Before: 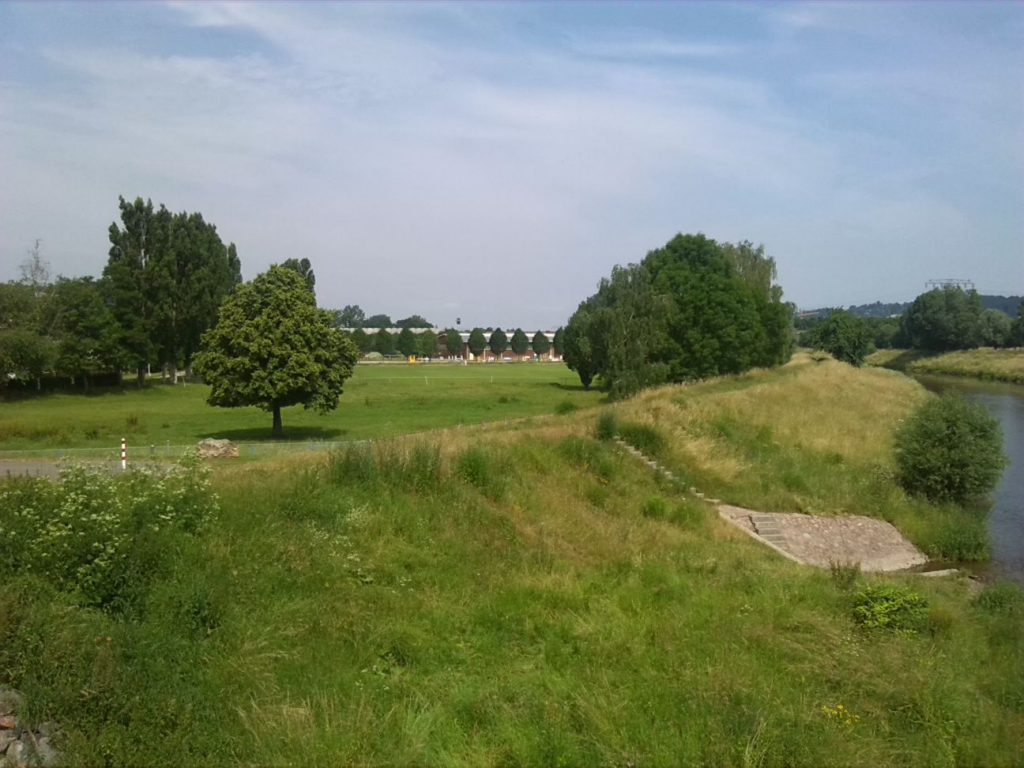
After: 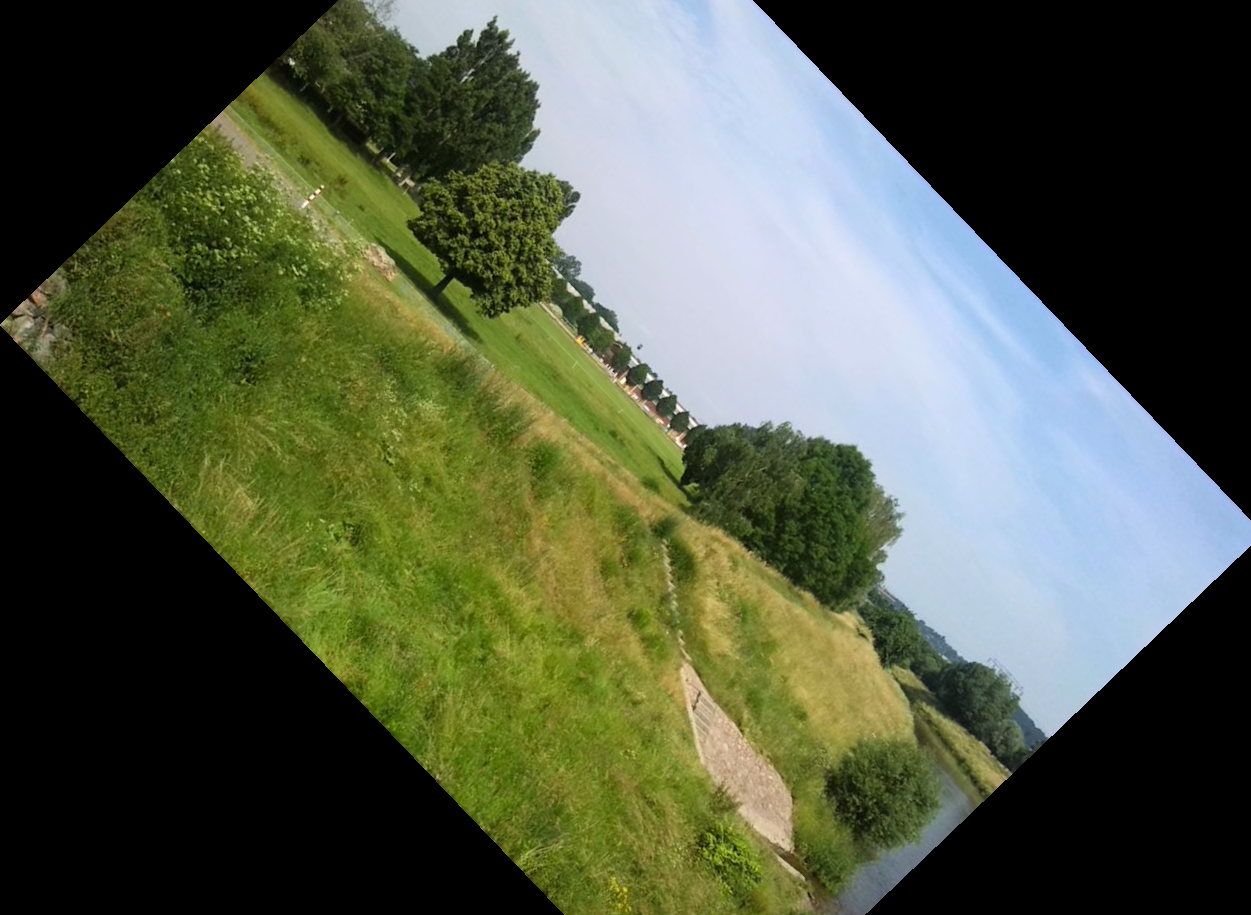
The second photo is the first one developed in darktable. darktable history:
crop and rotate: angle -46.26°, top 16.234%, right 0.912%, bottom 11.704%
tone curve: curves: ch0 [(0, 0) (0.004, 0.001) (0.133, 0.112) (0.325, 0.362) (0.832, 0.893) (1, 1)], color space Lab, linked channels, preserve colors none
